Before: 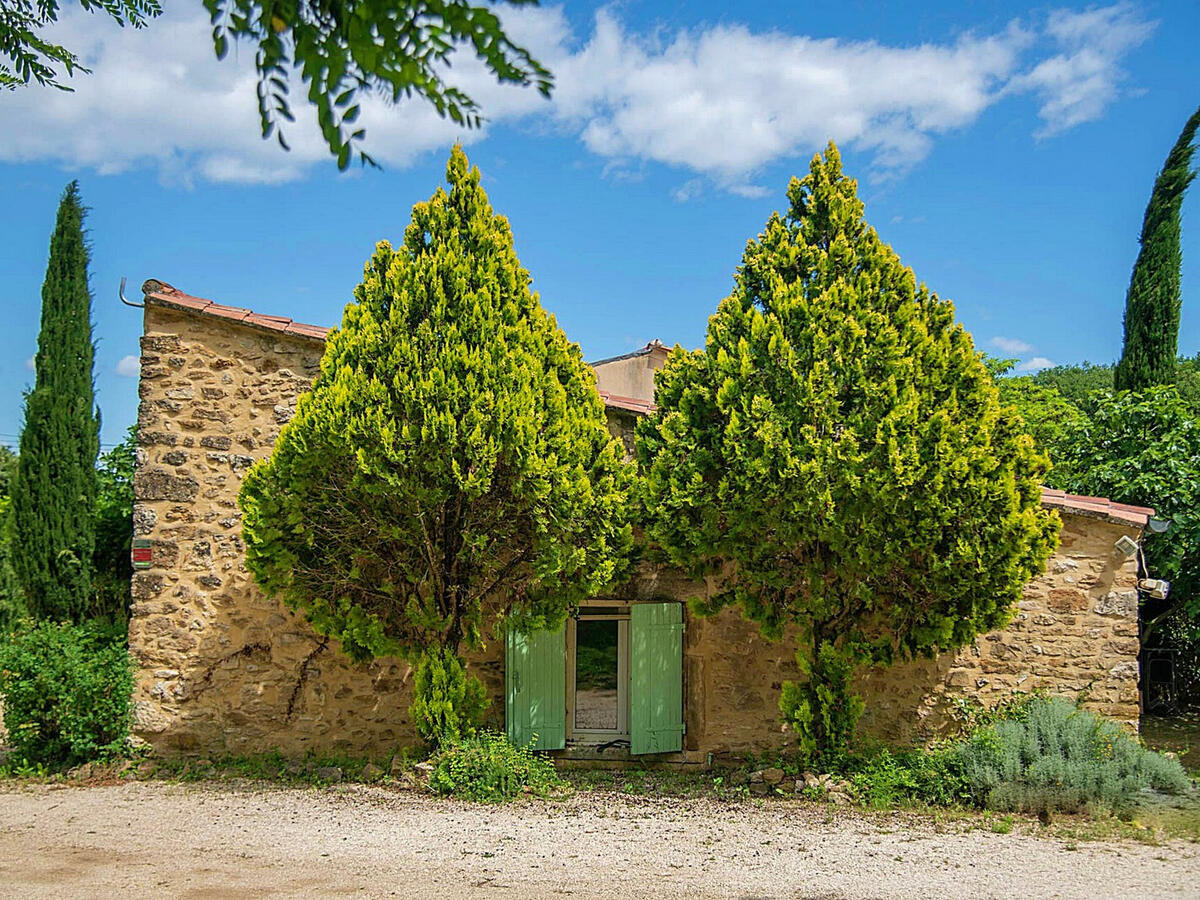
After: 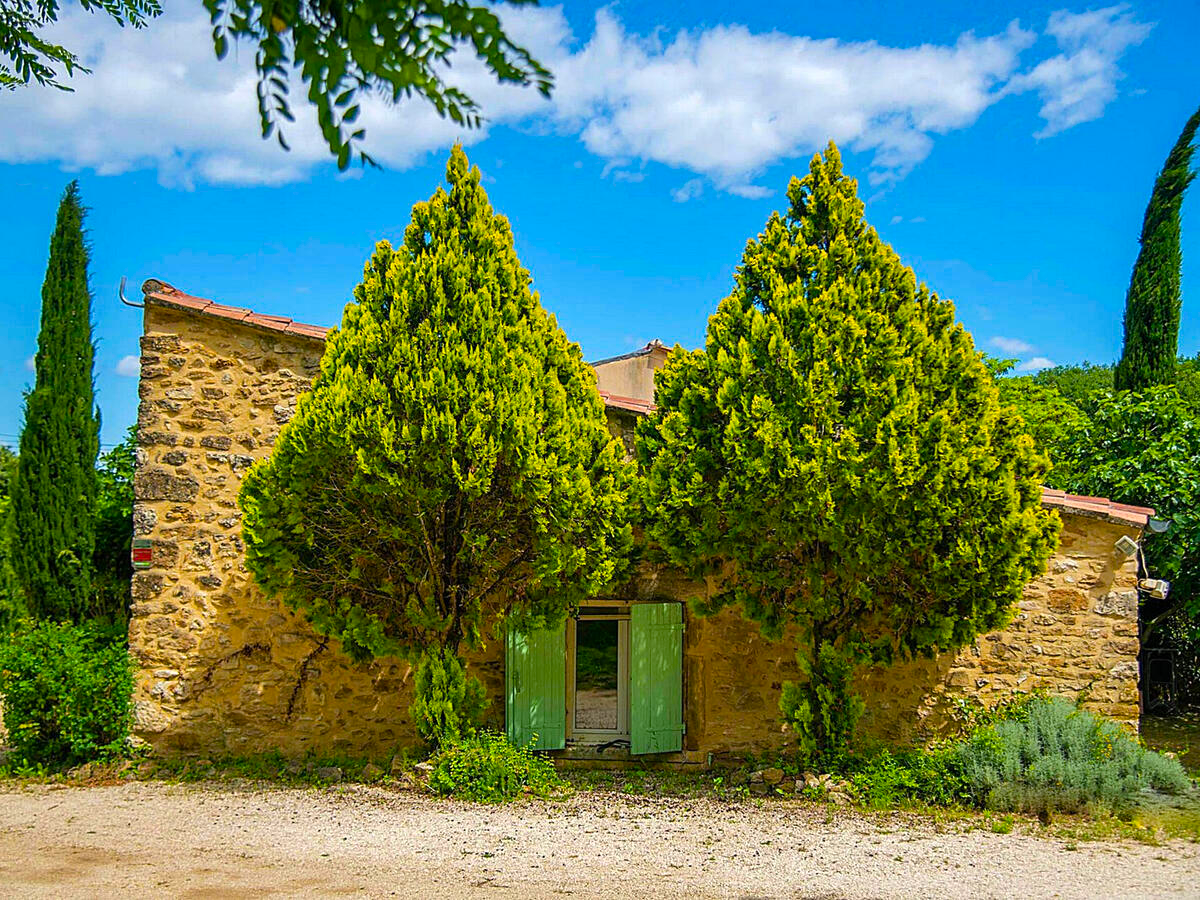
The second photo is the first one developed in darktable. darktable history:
color balance rgb: linear chroma grading › global chroma 14.958%, perceptual saturation grading › global saturation 25.502%, contrast 4.954%
